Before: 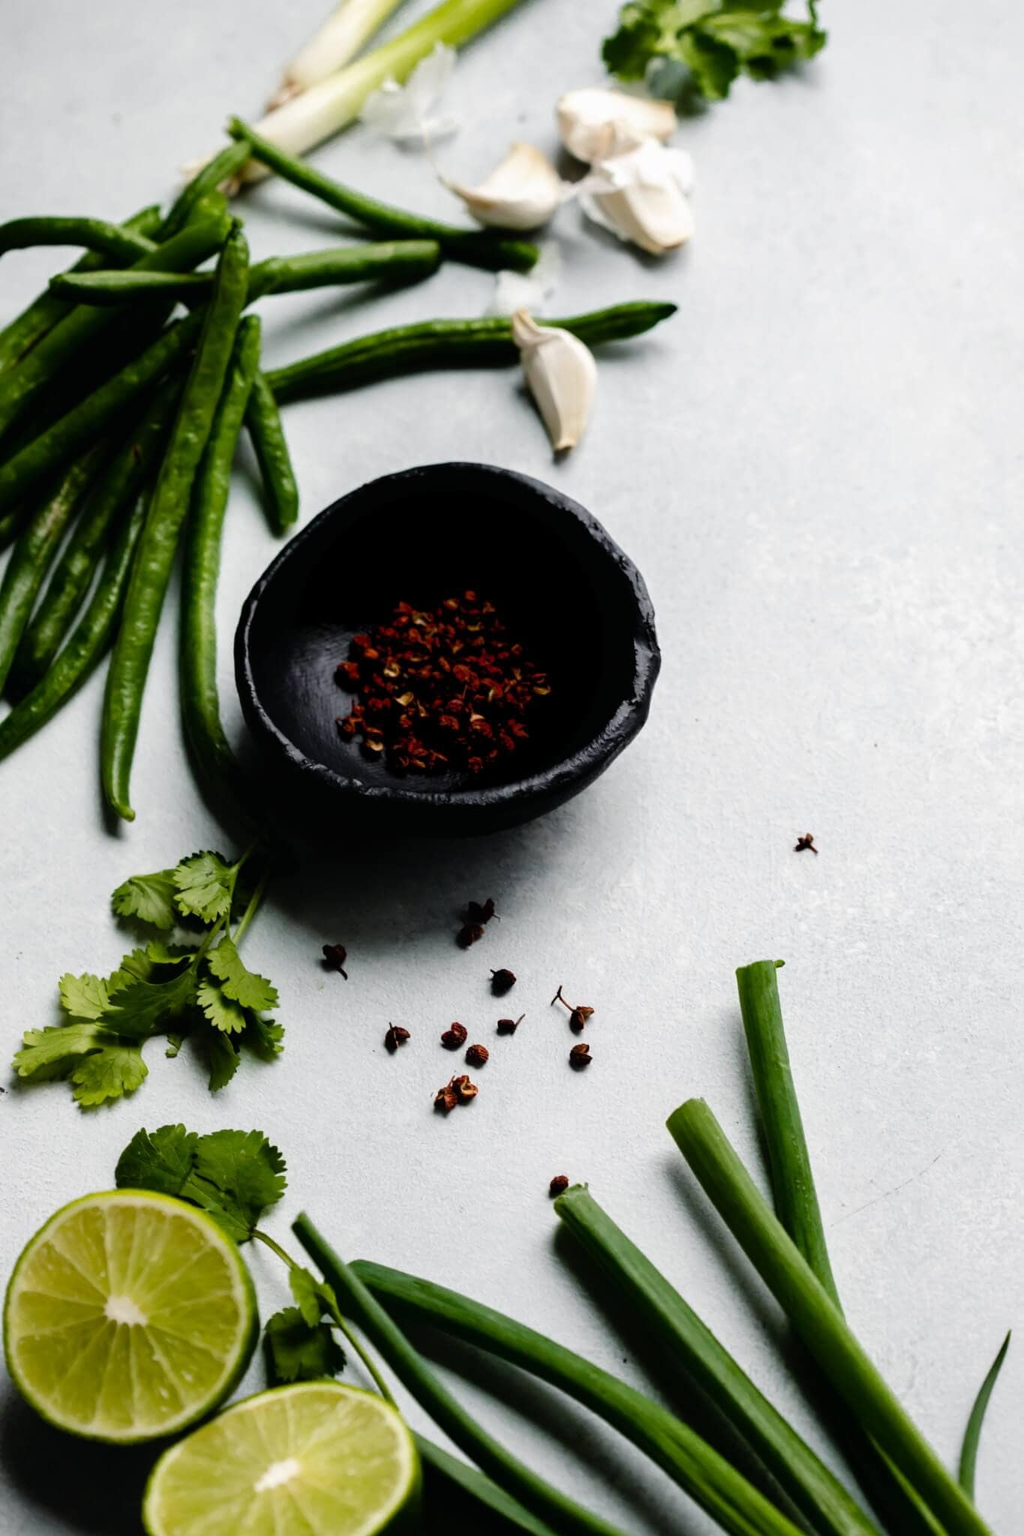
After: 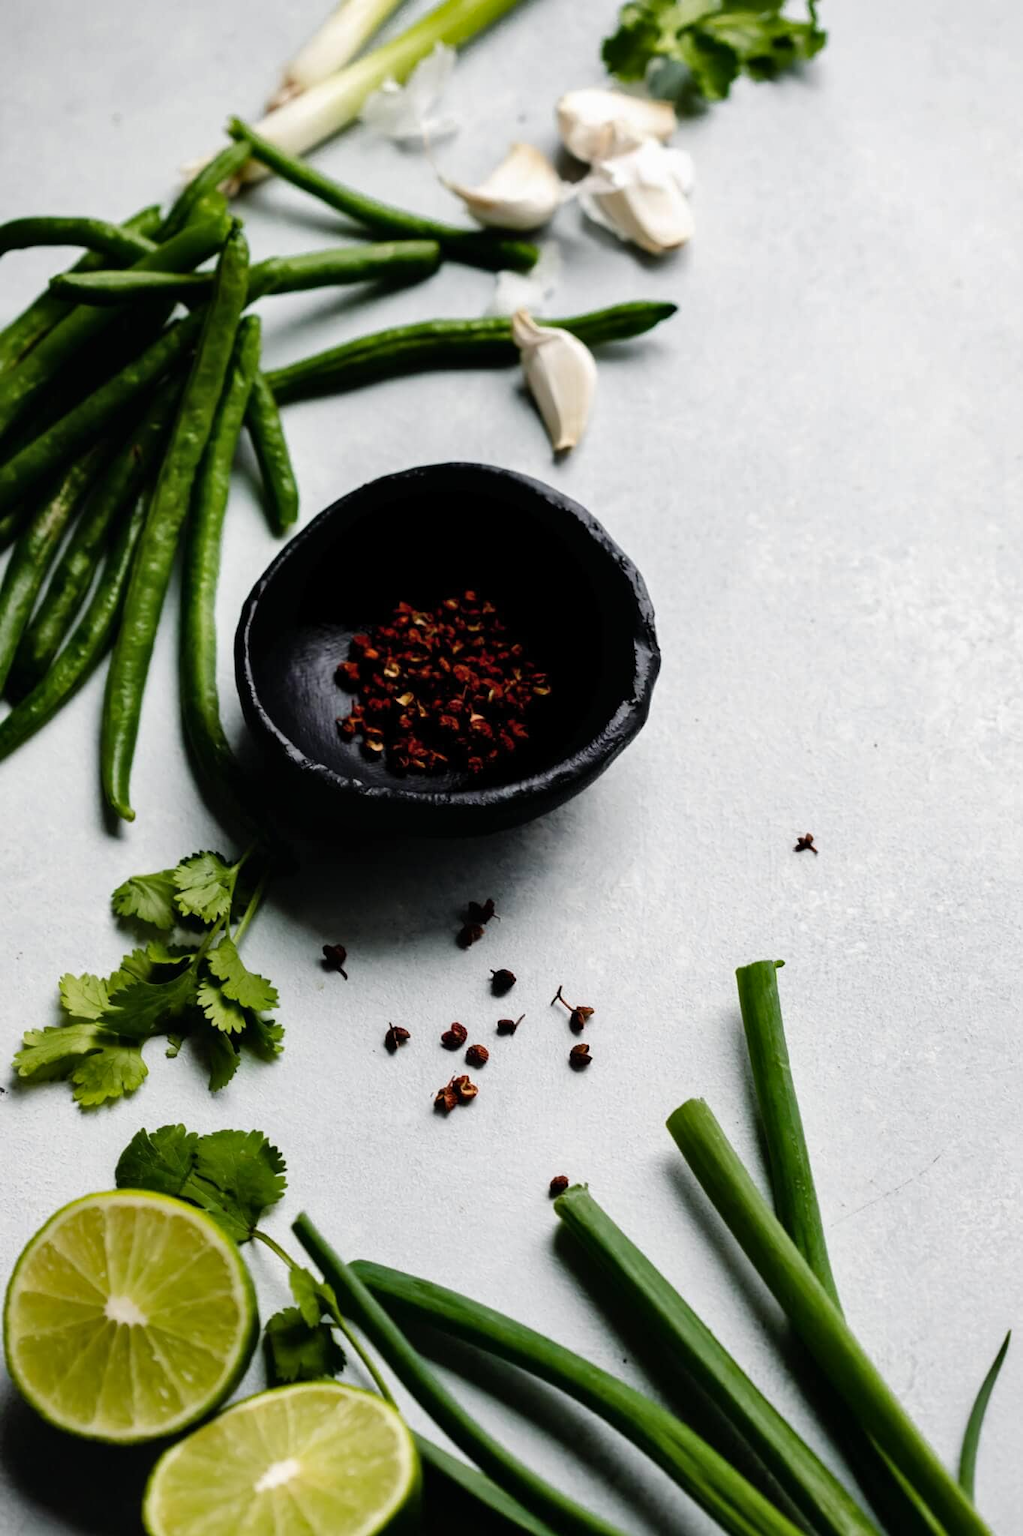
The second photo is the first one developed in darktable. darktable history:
shadows and highlights: shadows 29.25, highlights -29.65, low approximation 0.01, soften with gaussian
